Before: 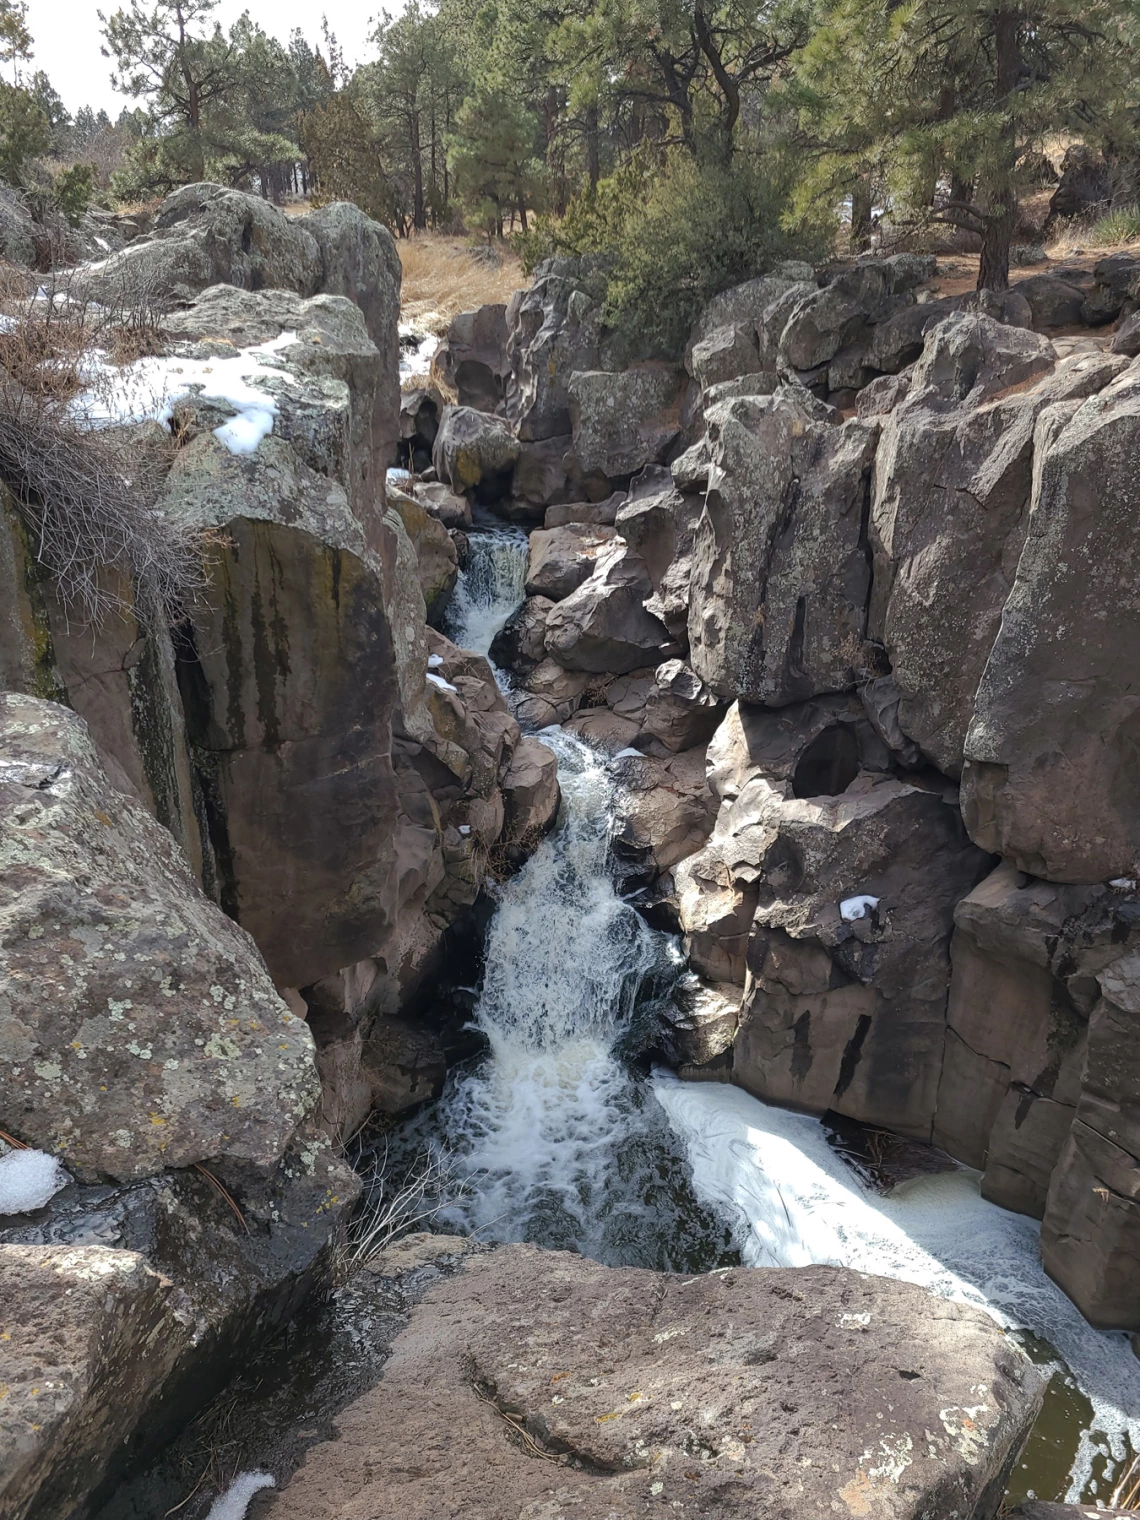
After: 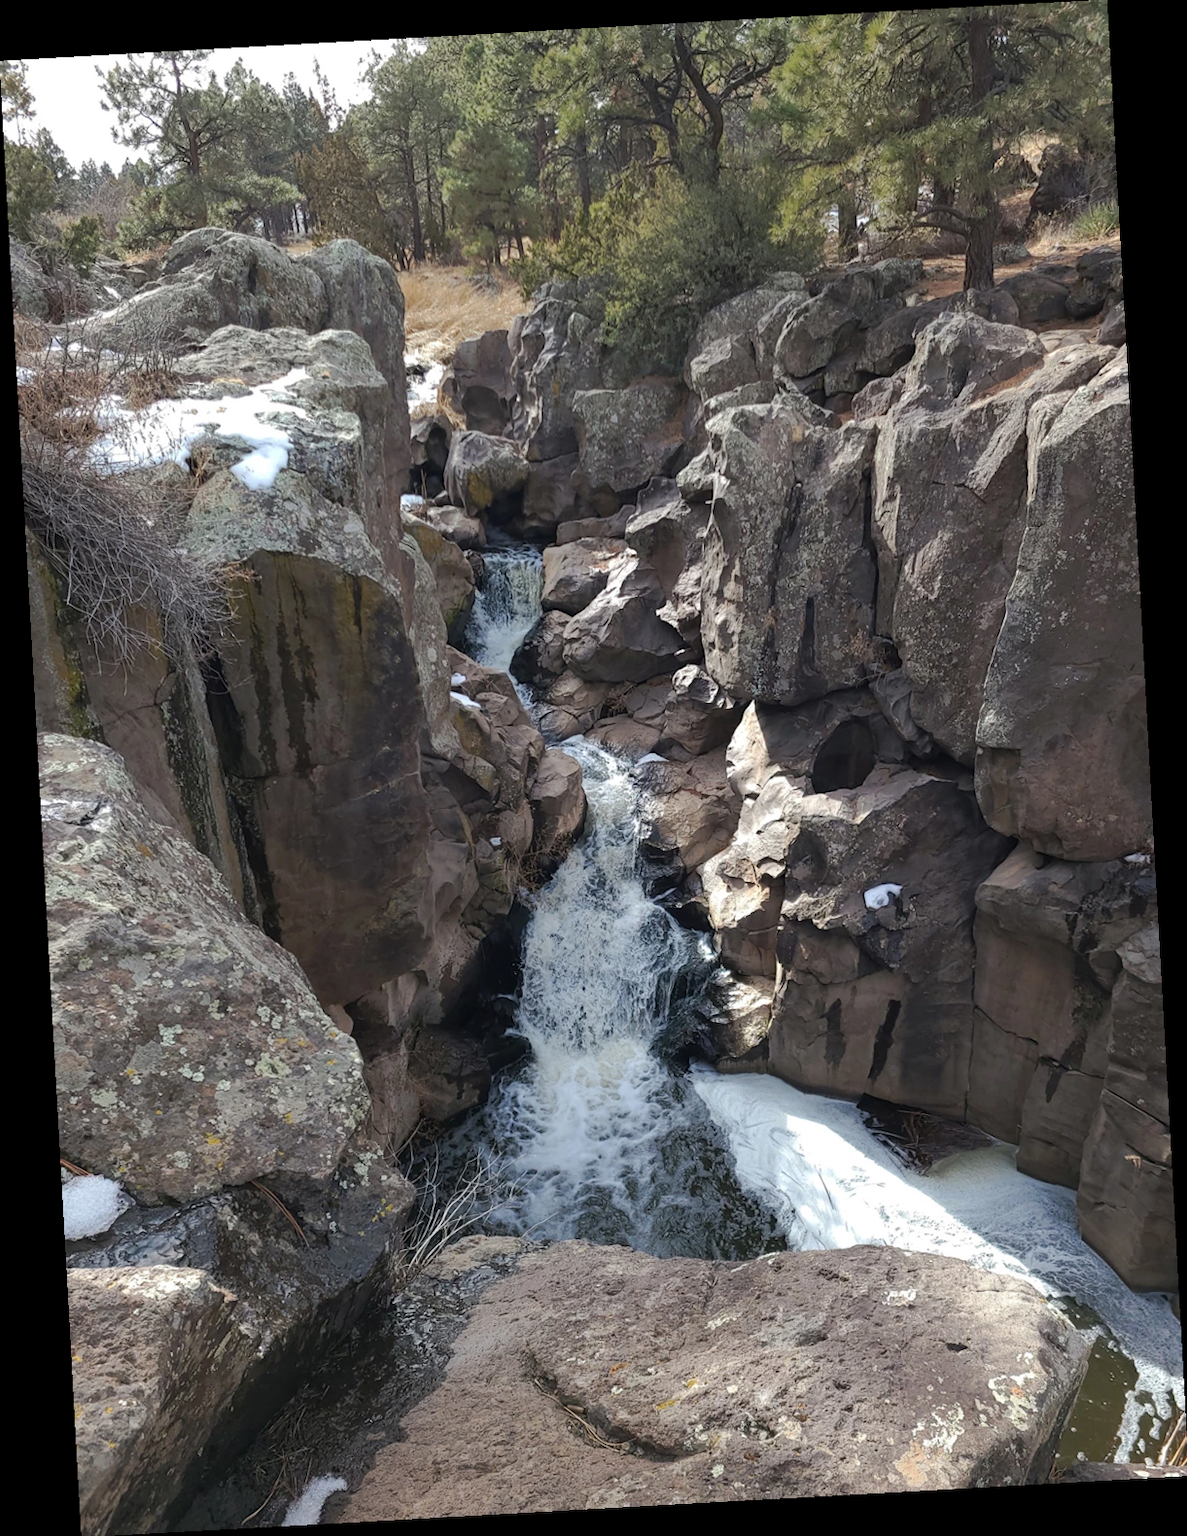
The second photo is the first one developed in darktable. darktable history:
tone curve: curves: ch0 [(0, 0) (0.003, 0.003) (0.011, 0.011) (0.025, 0.025) (0.044, 0.044) (0.069, 0.068) (0.1, 0.099) (0.136, 0.134) (0.177, 0.175) (0.224, 0.222) (0.277, 0.274) (0.335, 0.331) (0.399, 0.395) (0.468, 0.463) (0.543, 0.554) (0.623, 0.632) (0.709, 0.716) (0.801, 0.805) (0.898, 0.9) (1, 1)], preserve colors none
rotate and perspective: rotation -3.18°, automatic cropping off
